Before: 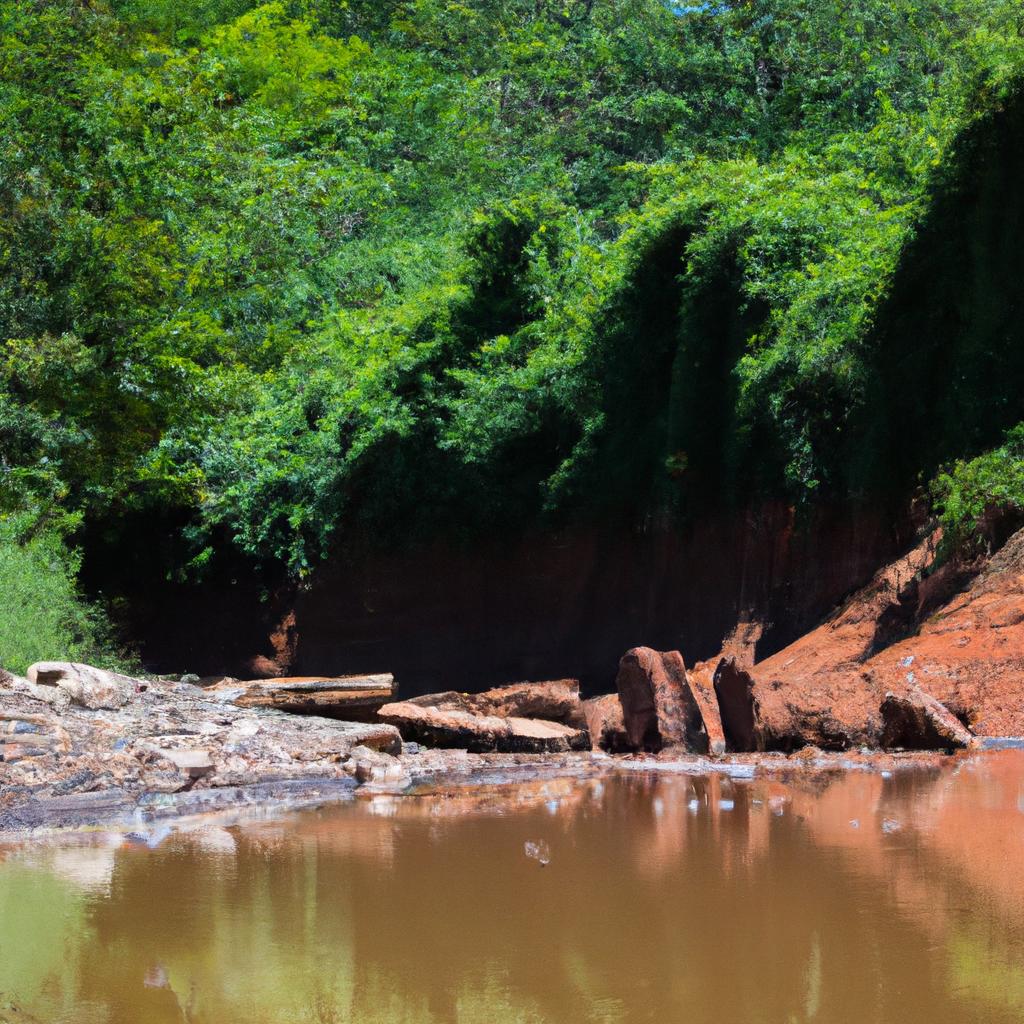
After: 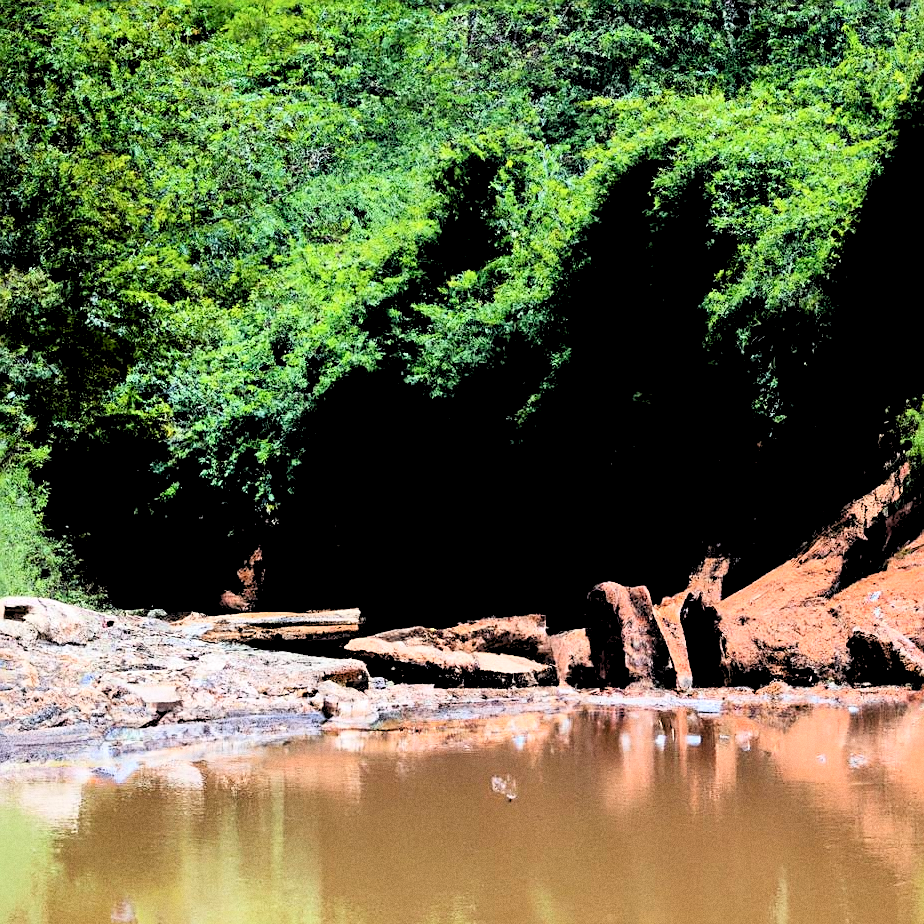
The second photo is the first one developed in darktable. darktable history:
crop: left 3.305%, top 6.436%, right 6.389%, bottom 3.258%
grain: on, module defaults
rgb levels: levels [[0.027, 0.429, 0.996], [0, 0.5, 1], [0, 0.5, 1]]
sharpen: on, module defaults
contrast brightness saturation: contrast 0.28
